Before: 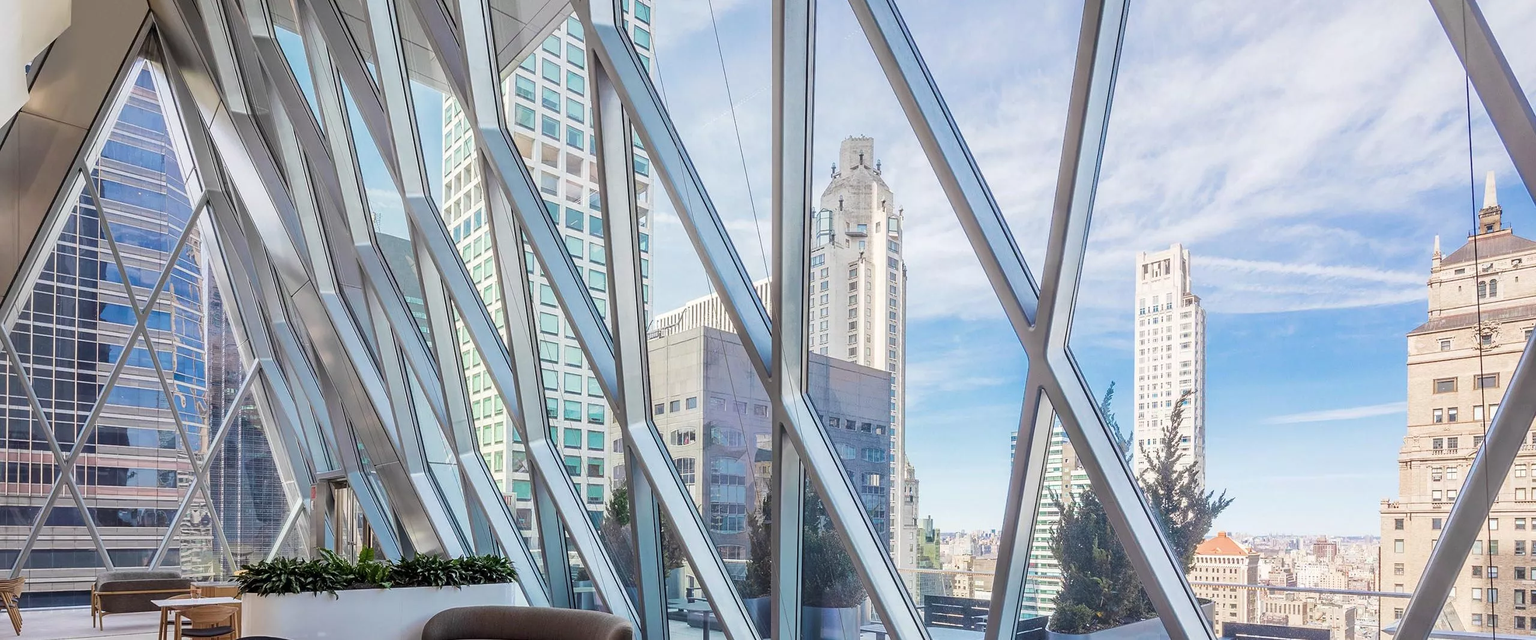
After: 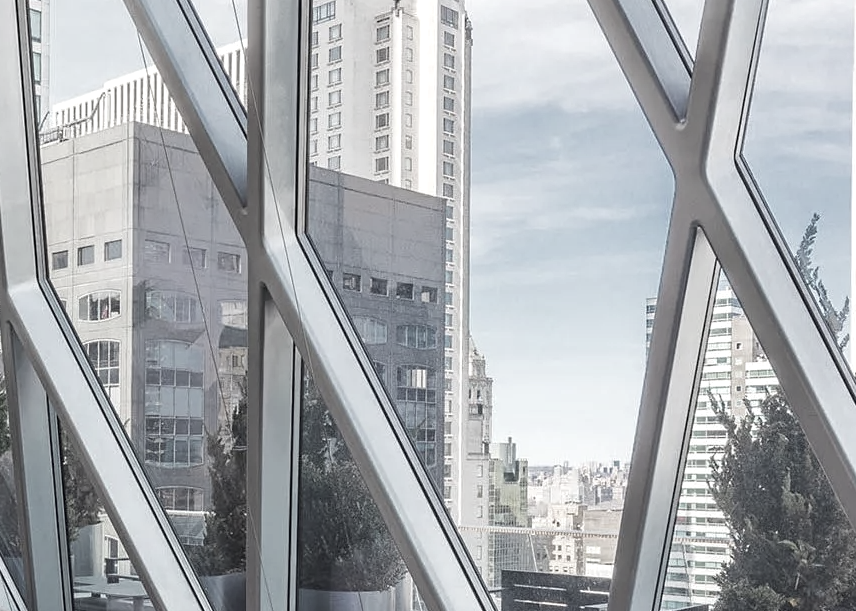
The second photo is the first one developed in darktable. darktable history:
color zones: curves: ch1 [(0, 0.153) (0.143, 0.15) (0.286, 0.151) (0.429, 0.152) (0.571, 0.152) (0.714, 0.151) (0.857, 0.151) (1, 0.153)]
crop: left 40.61%, top 39.604%, right 25.93%, bottom 3.058%
exposure: black level correction 0.001, exposure 0.143 EV, compensate highlight preservation false
